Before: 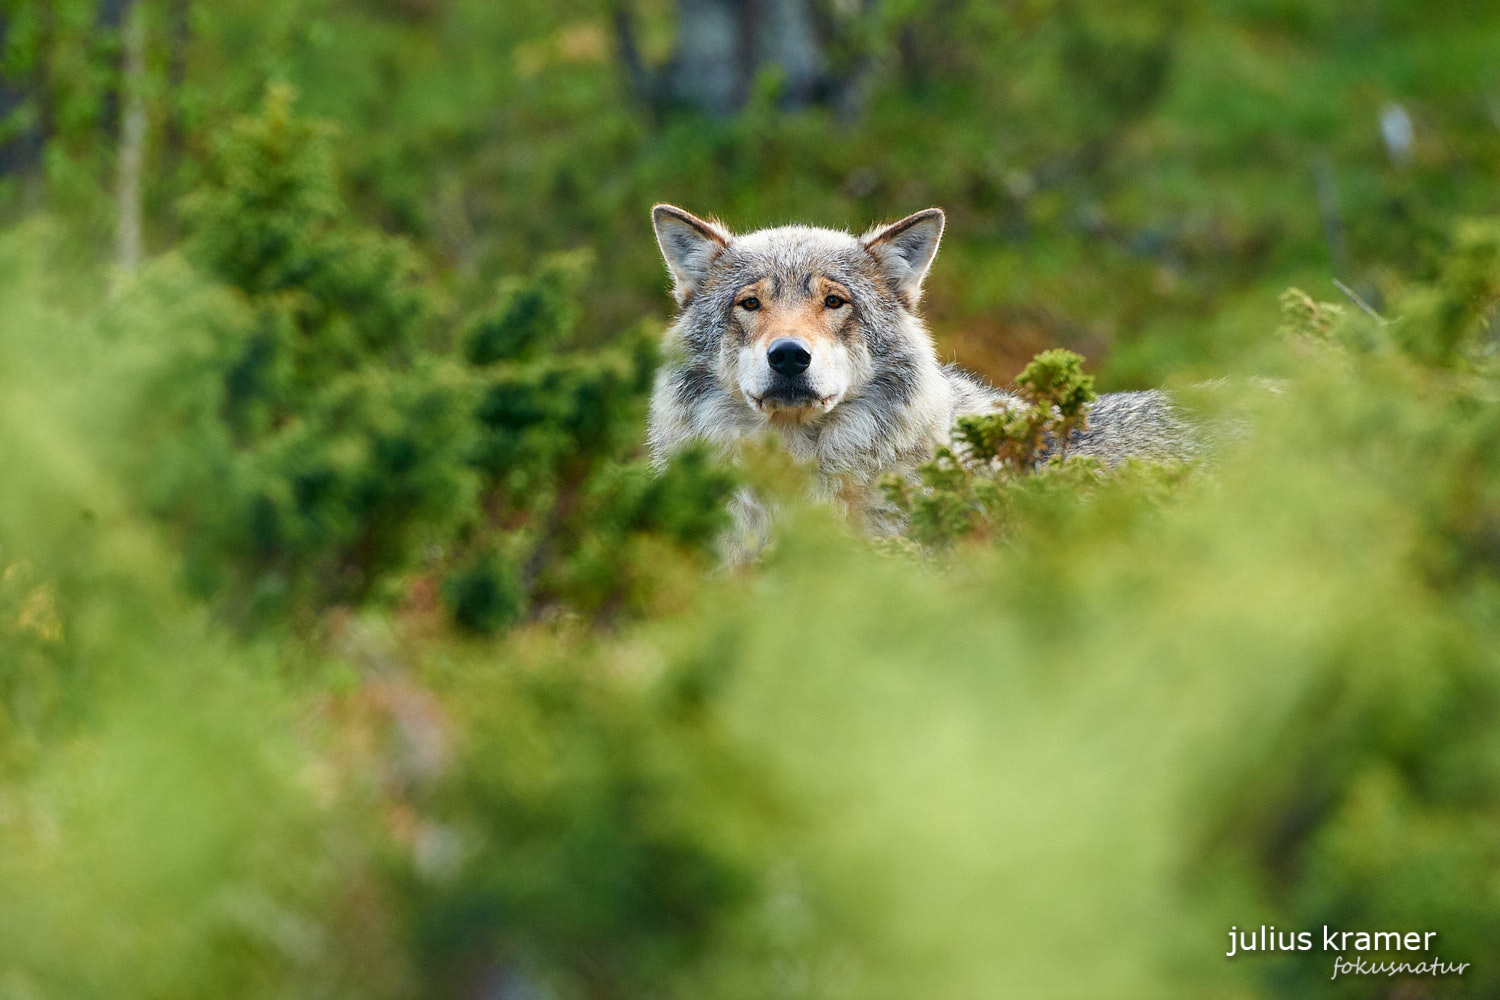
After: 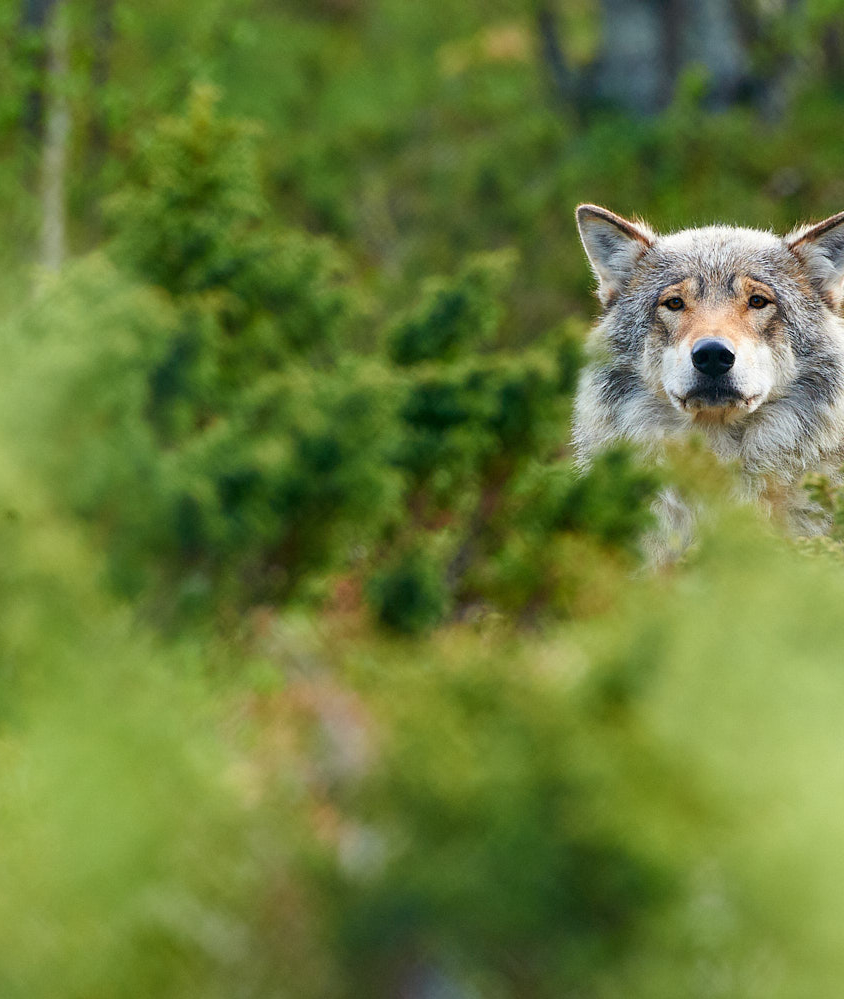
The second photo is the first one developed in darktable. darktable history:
crop: left 5.114%, right 38.589%
color zones: curves: ch0 [(0, 0.5) (0.143, 0.5) (0.286, 0.5) (0.429, 0.495) (0.571, 0.437) (0.714, 0.44) (0.857, 0.496) (1, 0.5)]
